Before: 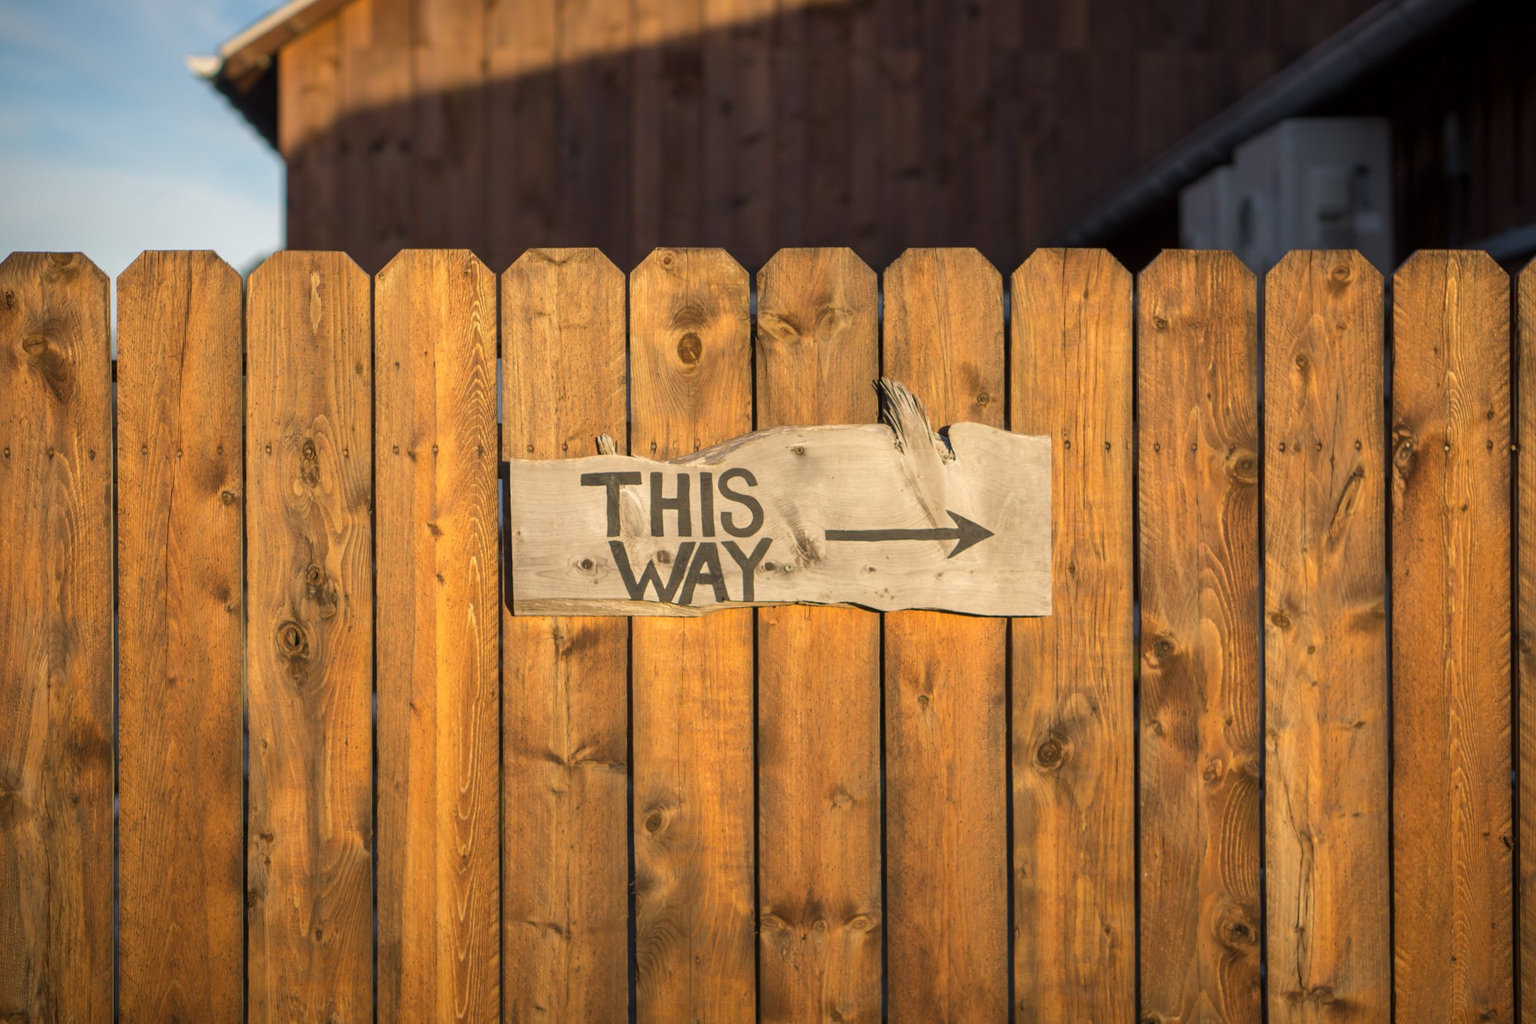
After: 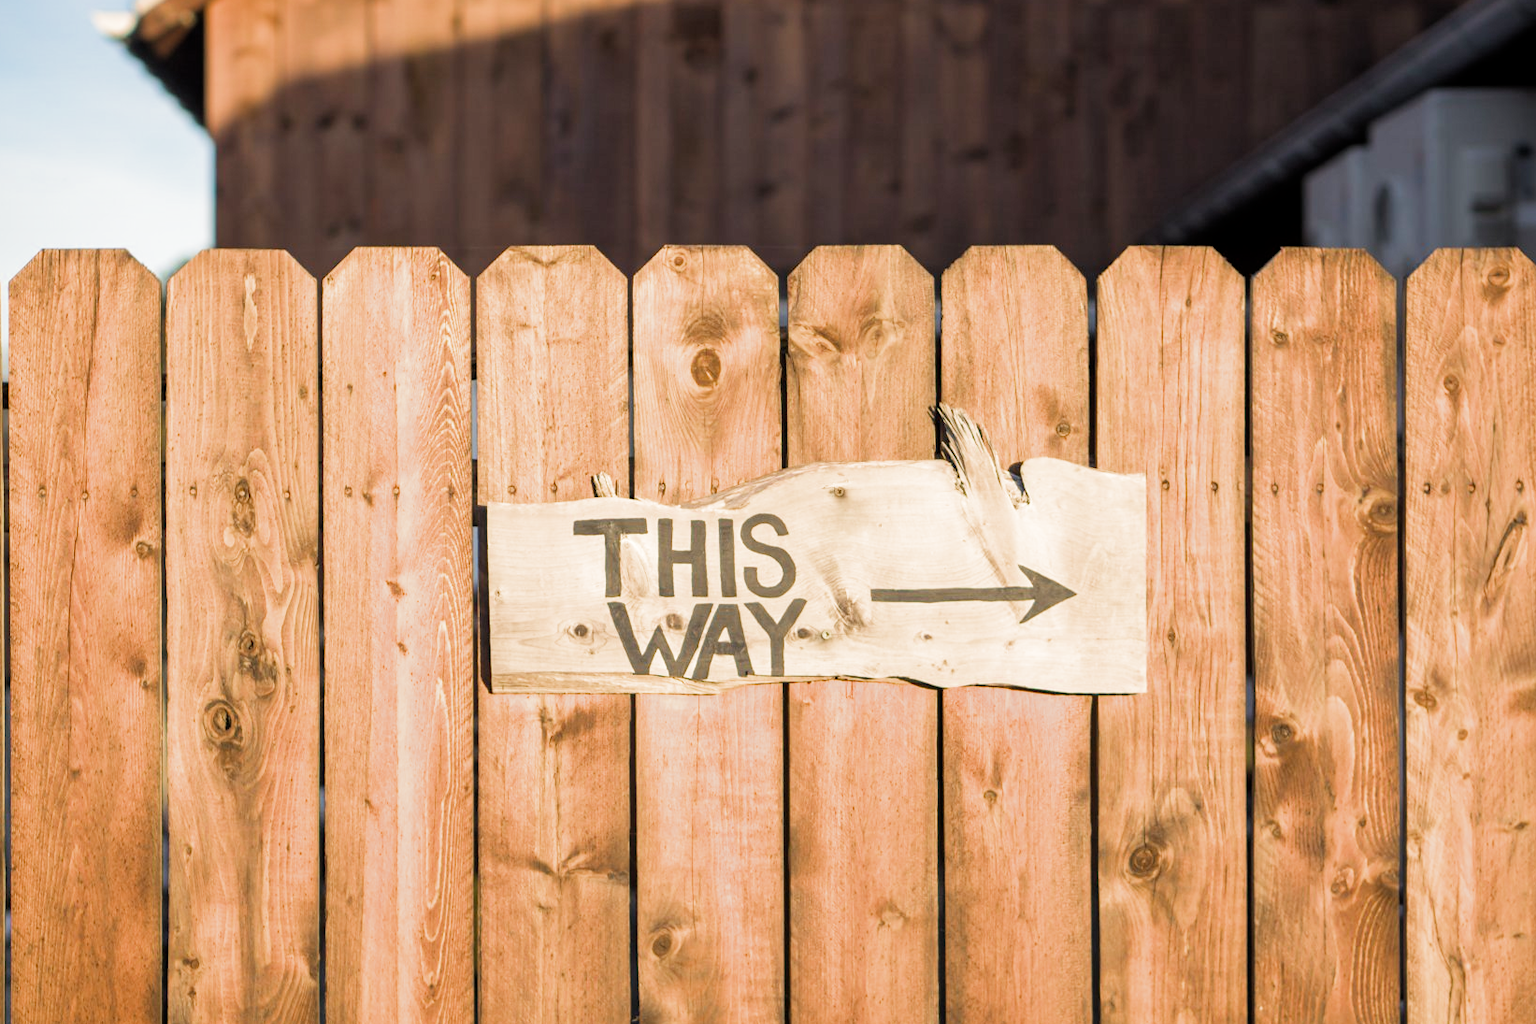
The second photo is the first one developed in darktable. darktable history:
crop and rotate: left 7.196%, top 4.574%, right 10.605%, bottom 13.178%
filmic rgb: middle gray luminance 9.23%, black relative exposure -10.55 EV, white relative exposure 3.45 EV, threshold 6 EV, target black luminance 0%, hardness 5.98, latitude 59.69%, contrast 1.087, highlights saturation mix 5%, shadows ↔ highlights balance 29.23%, add noise in highlights 0, color science v3 (2019), use custom middle-gray values true, iterations of high-quality reconstruction 0, contrast in highlights soft, enable highlight reconstruction true
